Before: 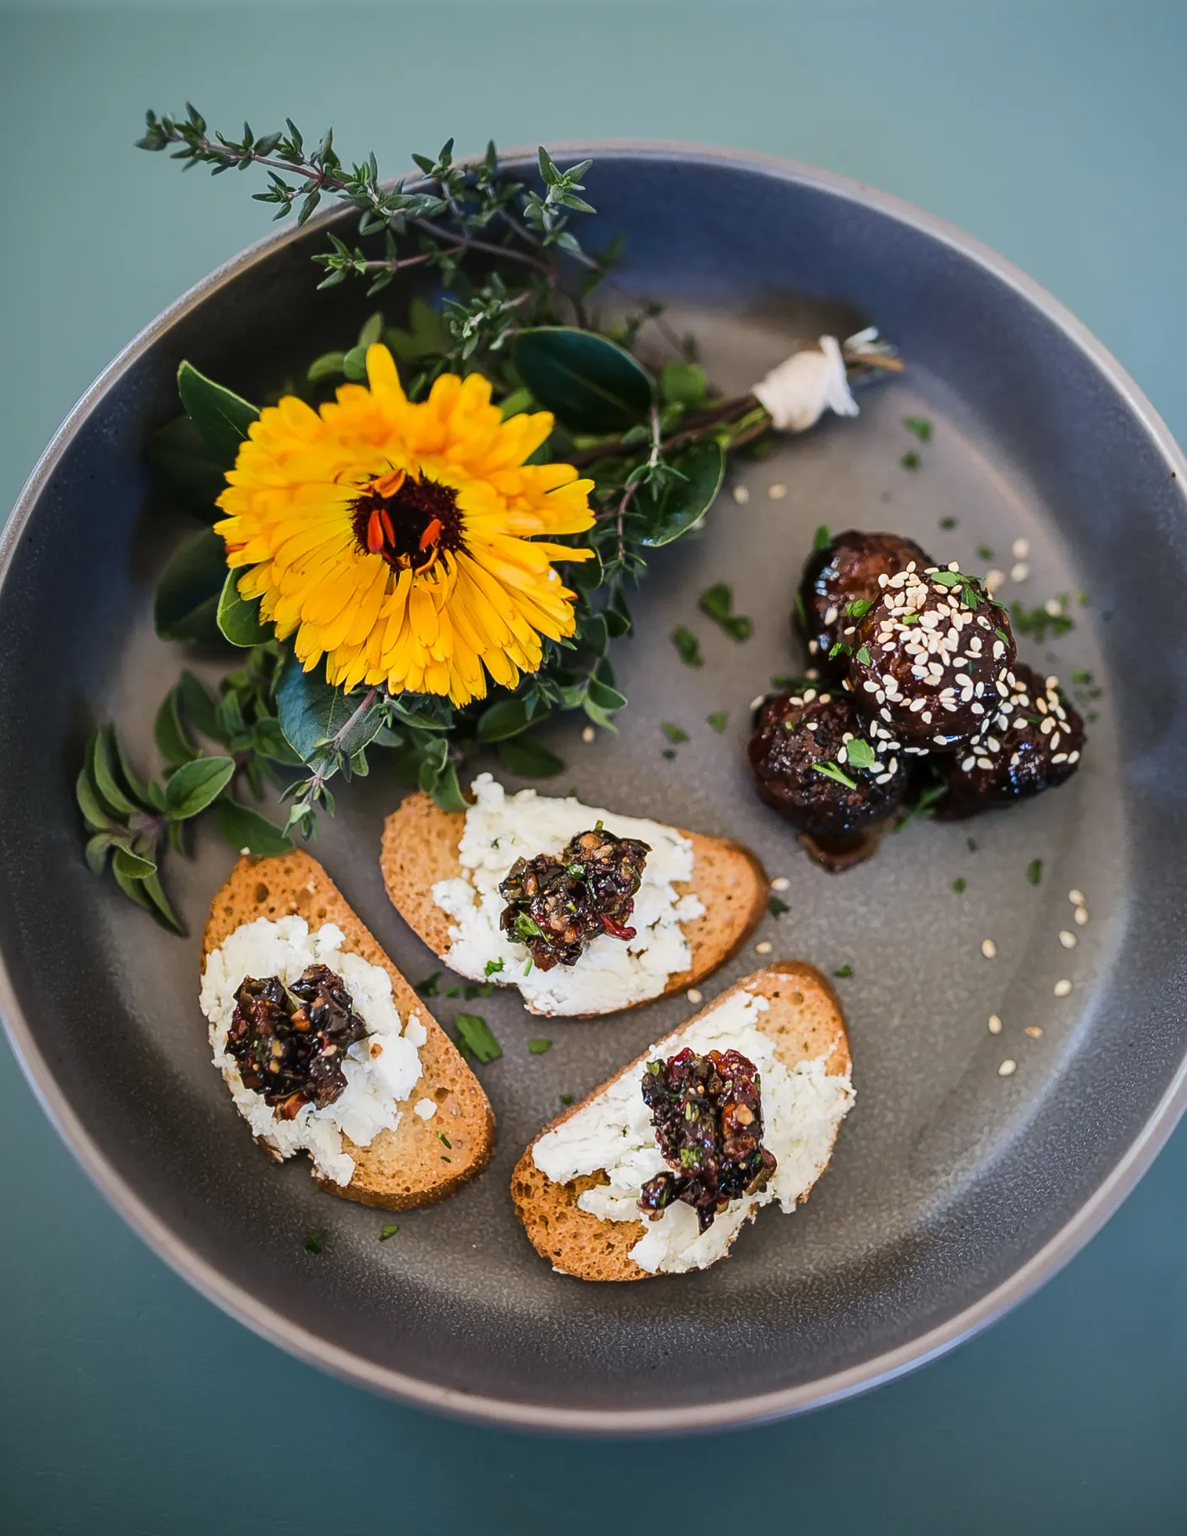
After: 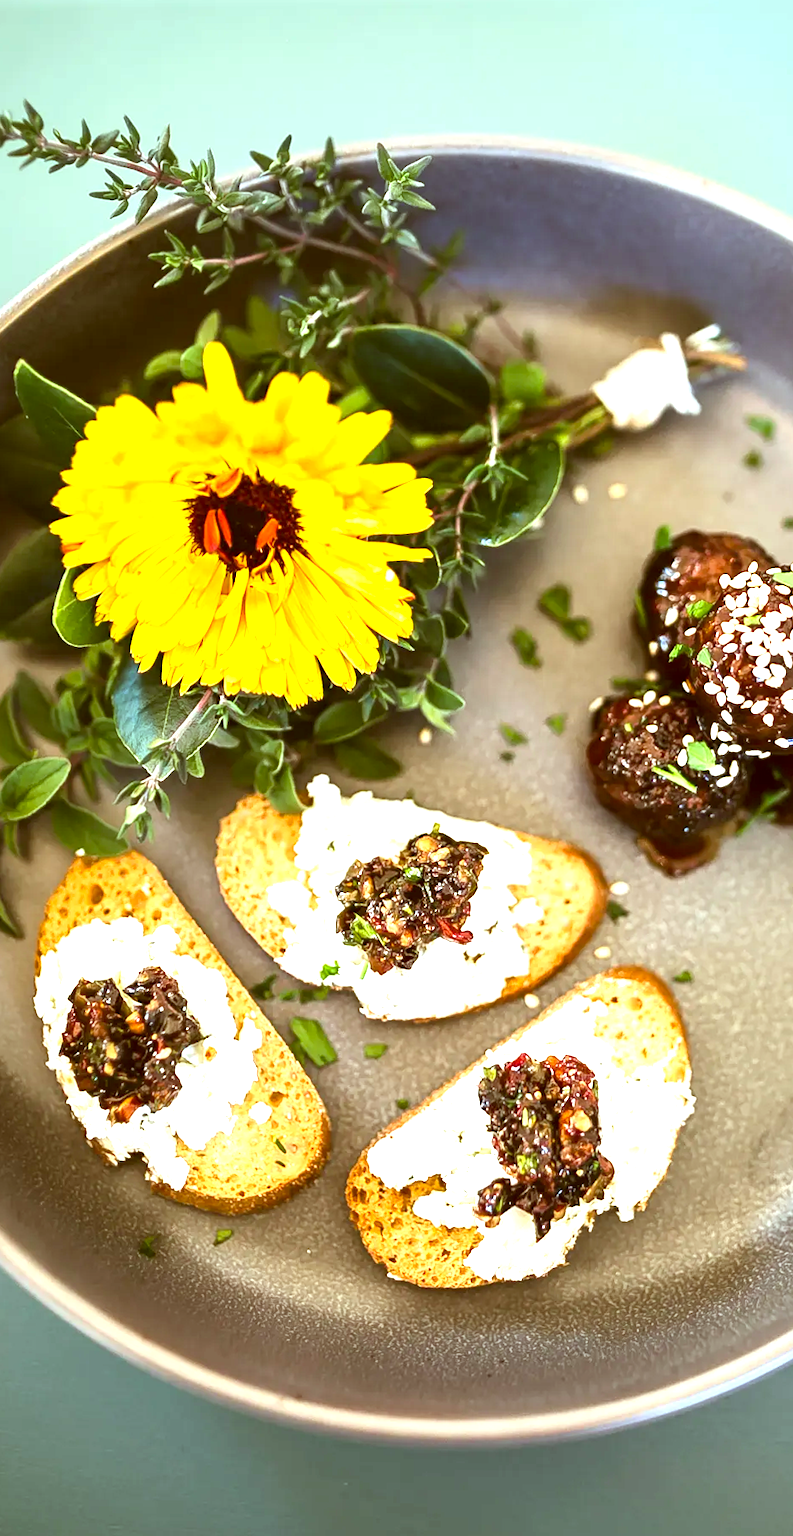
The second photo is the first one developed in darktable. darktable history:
exposure: exposure 1.5 EV, compensate highlight preservation false
color correction: highlights a* -5.3, highlights b* 9.8, shadows a* 9.8, shadows b* 24.26
rotate and perspective: rotation 0.192°, lens shift (horizontal) -0.015, crop left 0.005, crop right 0.996, crop top 0.006, crop bottom 0.99
crop and rotate: left 13.537%, right 19.796%
